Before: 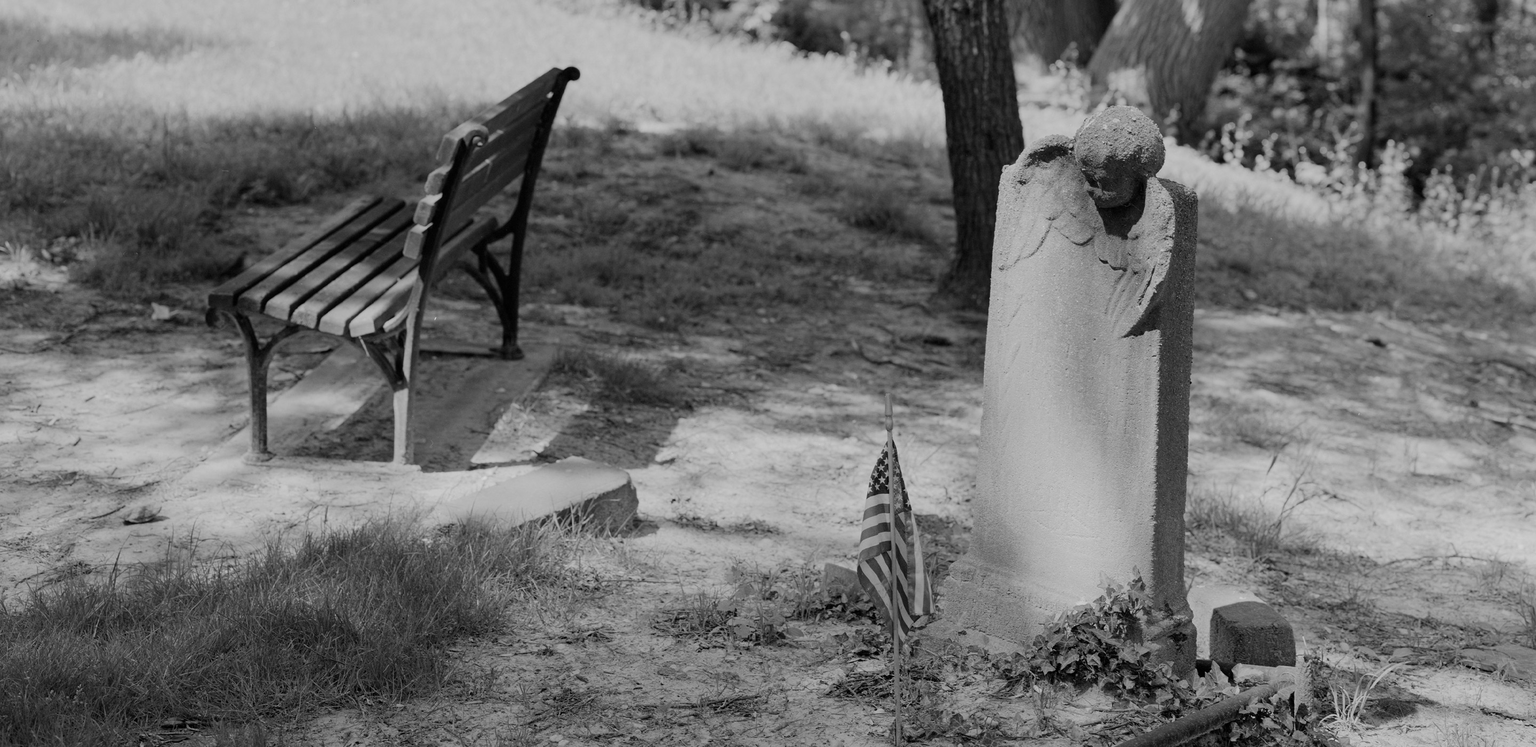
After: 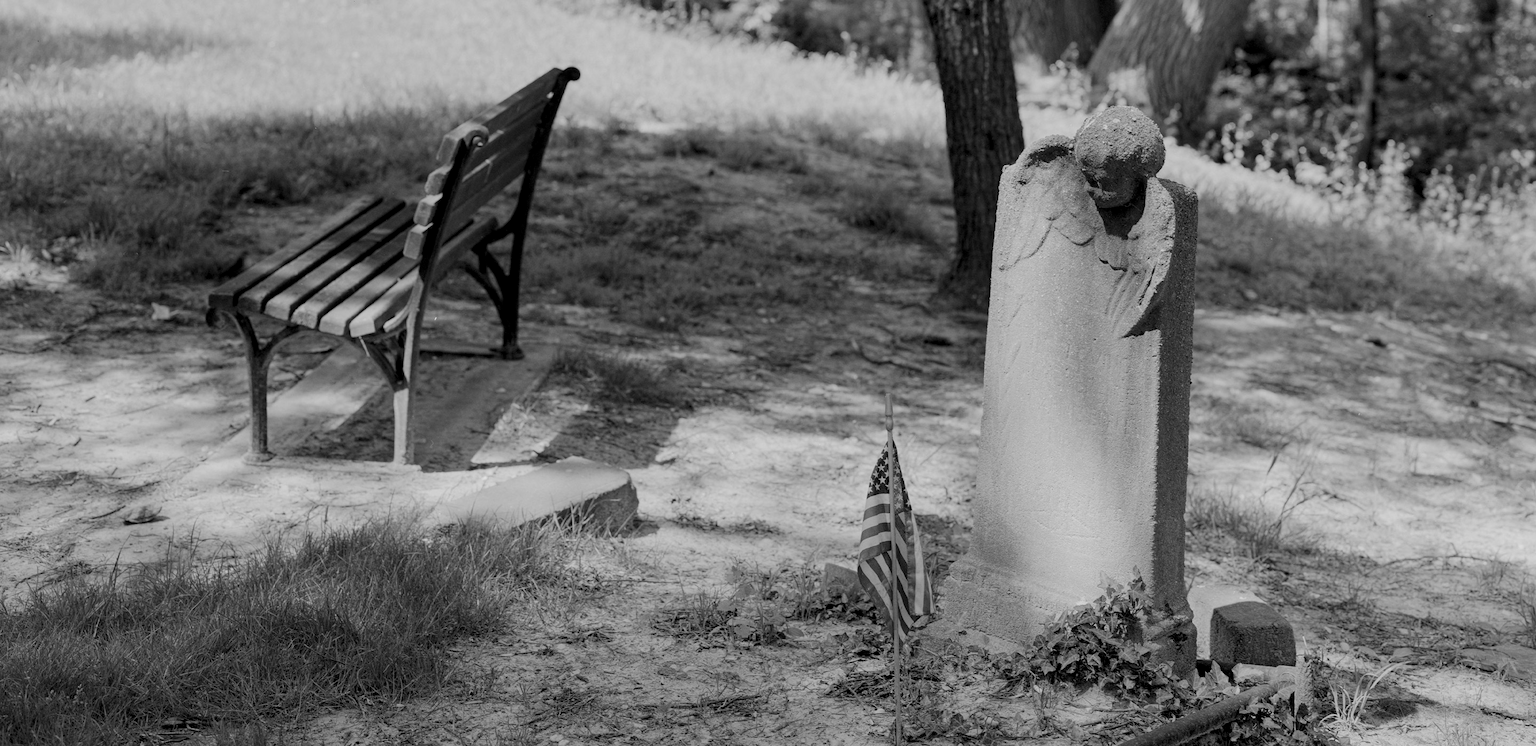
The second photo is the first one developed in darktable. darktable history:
local contrast: highlights 100%, shadows 101%, detail 131%, midtone range 0.2
